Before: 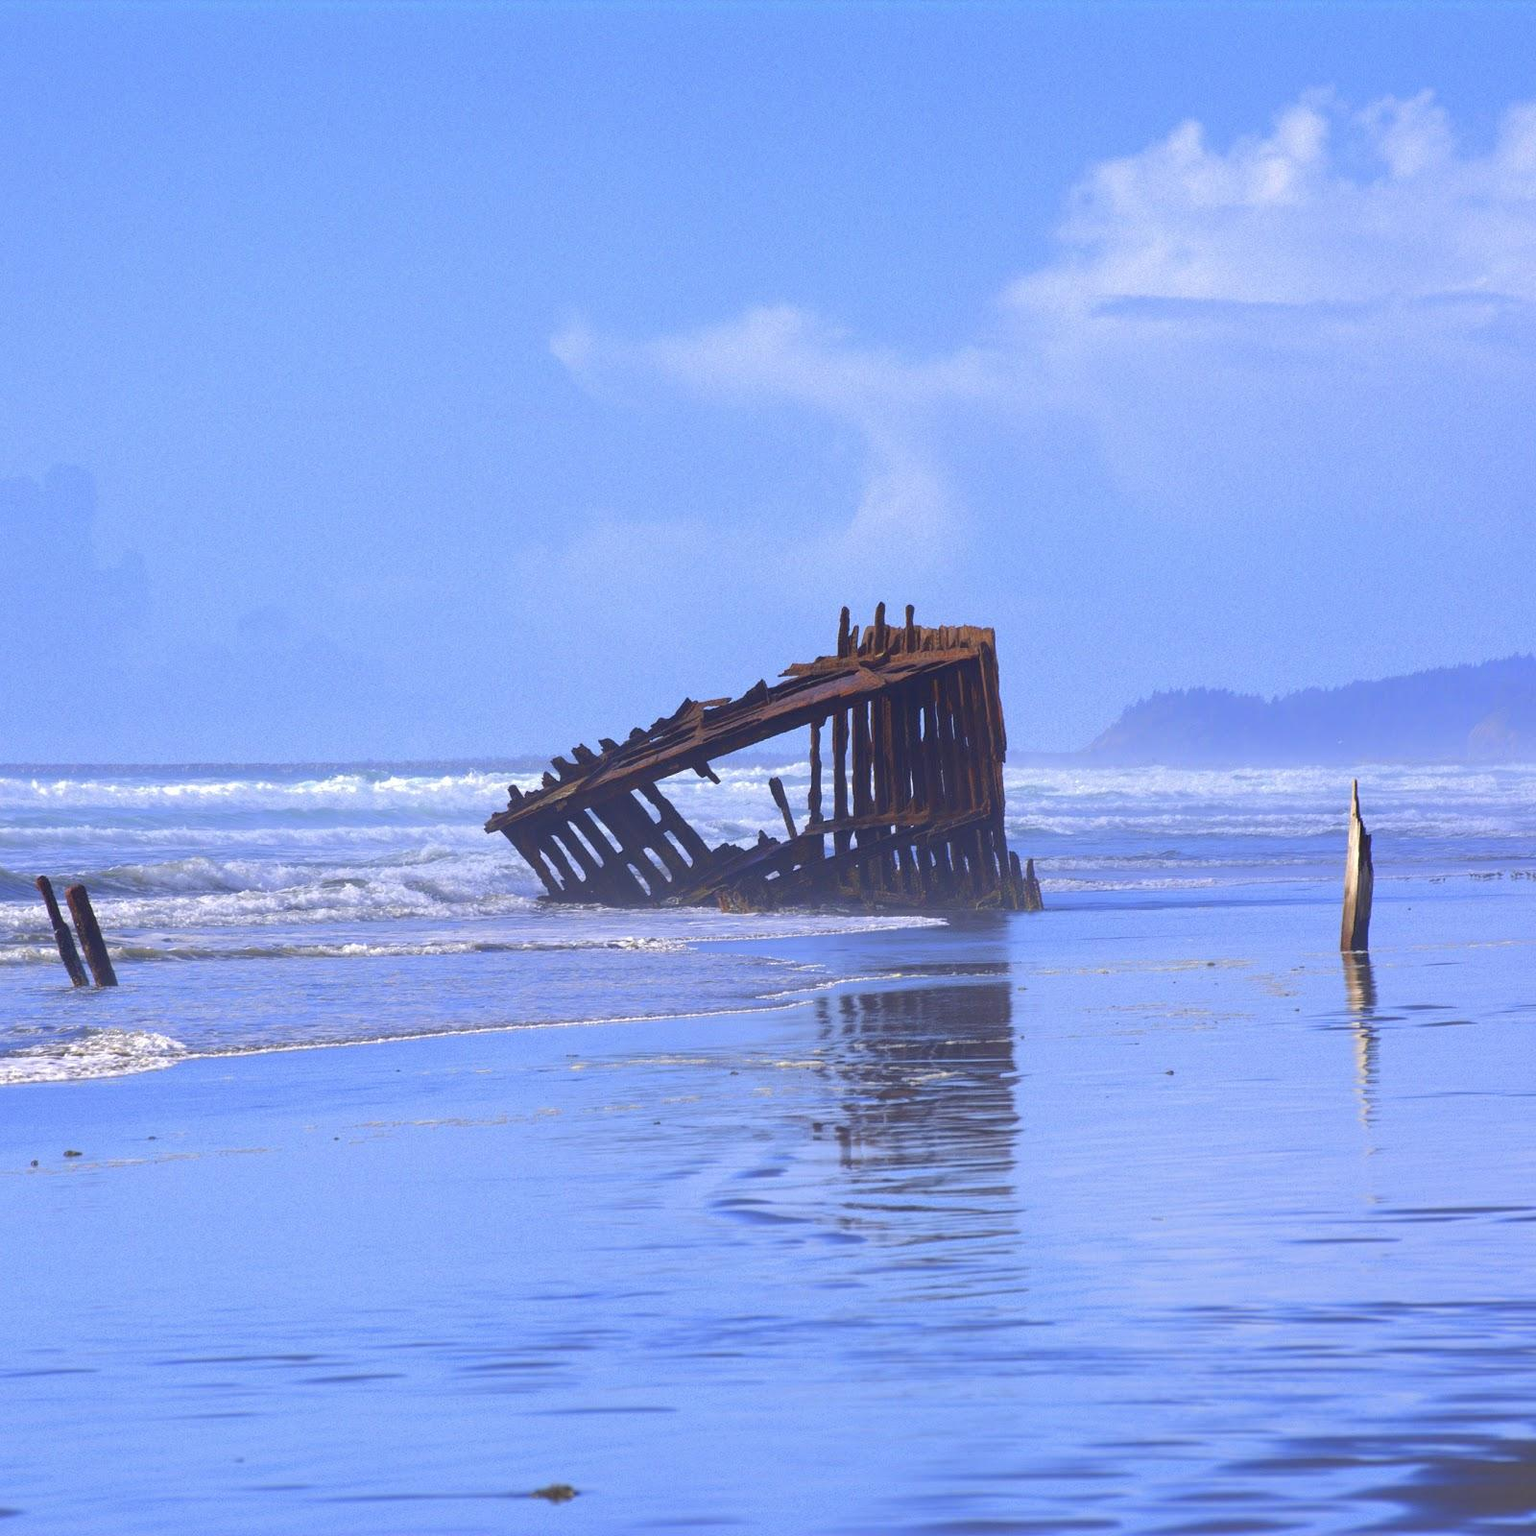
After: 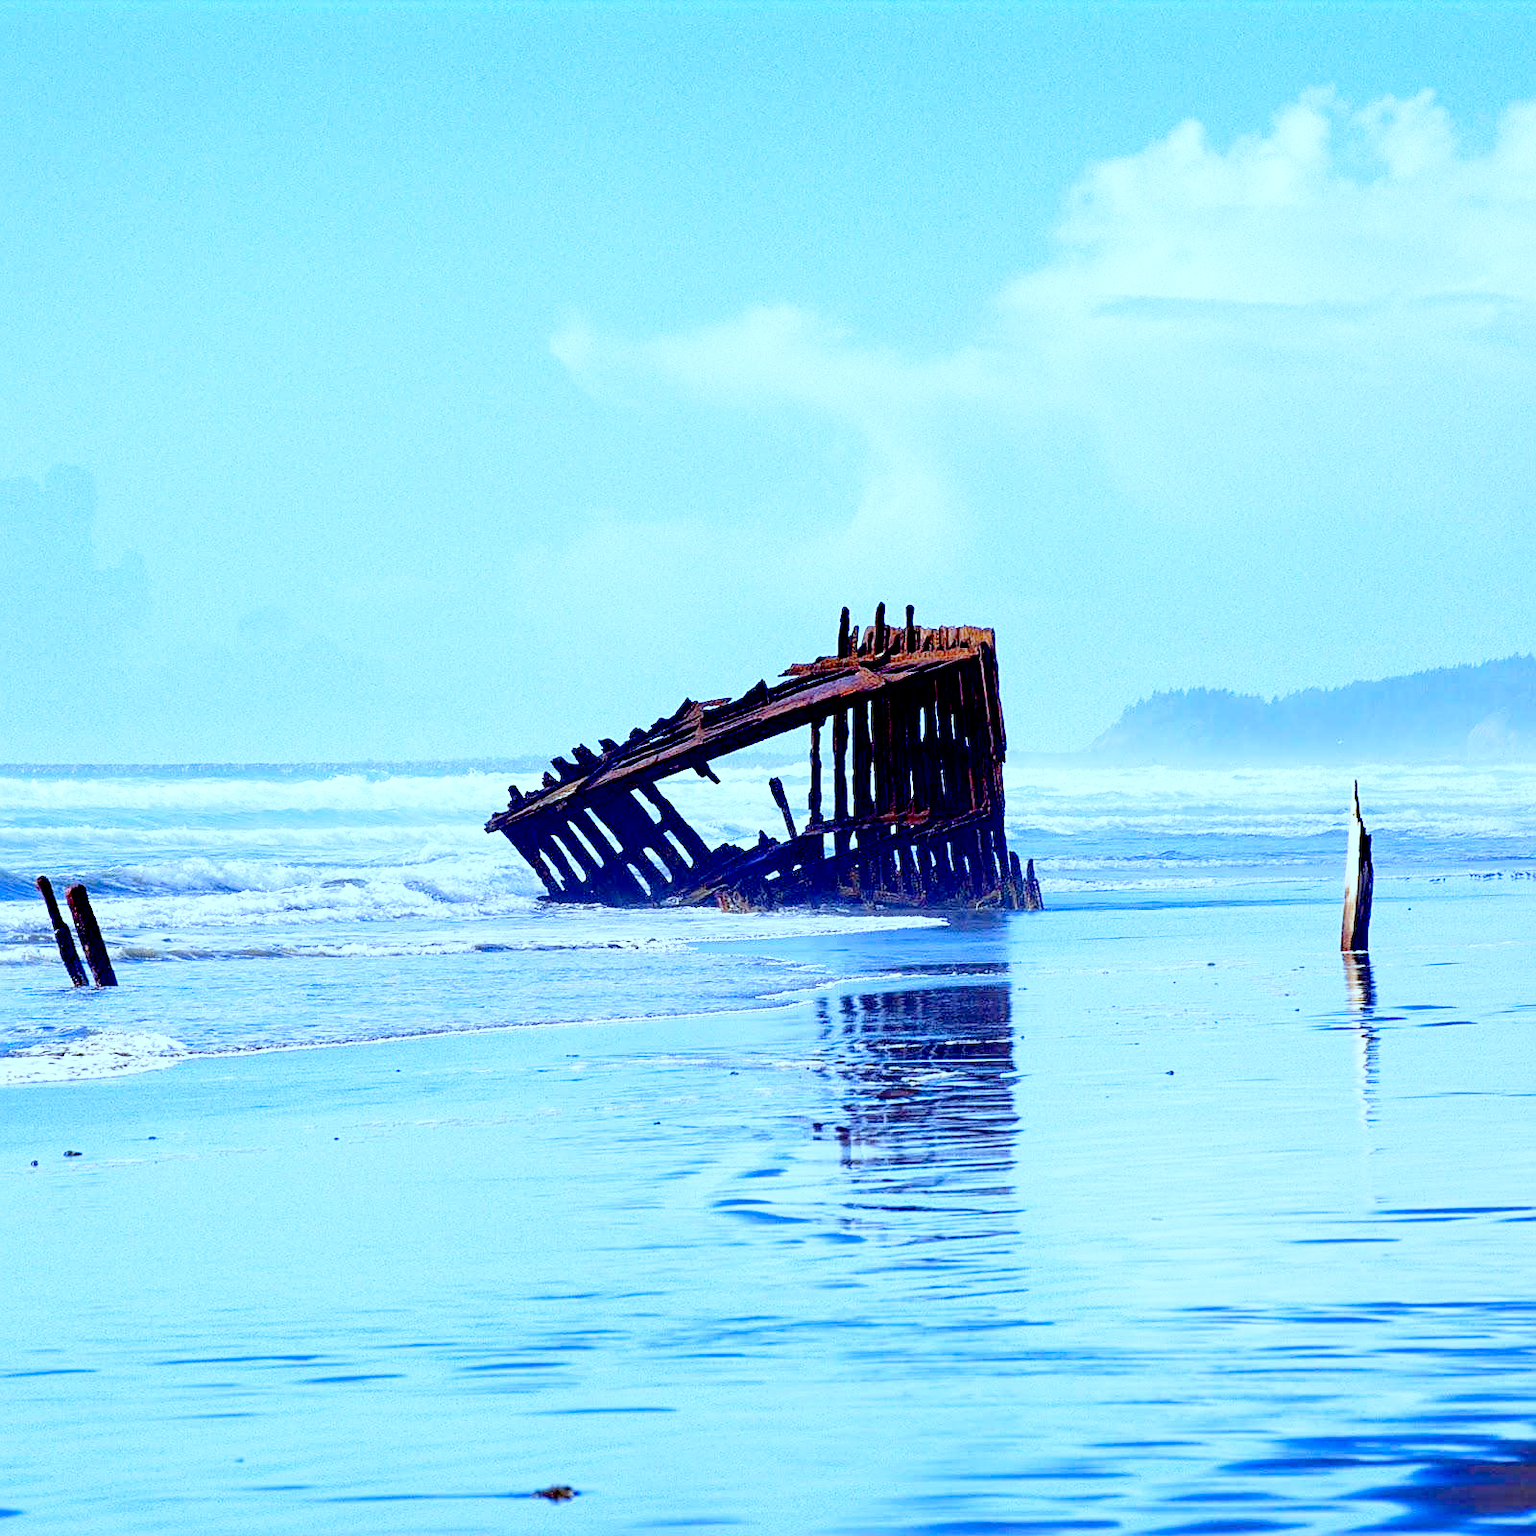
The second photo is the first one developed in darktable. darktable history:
color correction: highlights a* -11.75, highlights b* -15.48
base curve: curves: ch0 [(0, 0) (0.012, 0.01) (0.073, 0.168) (0.31, 0.711) (0.645, 0.957) (1, 1)], preserve colors none
sharpen: on, module defaults
exposure: black level correction 0.057, compensate highlight preservation false
